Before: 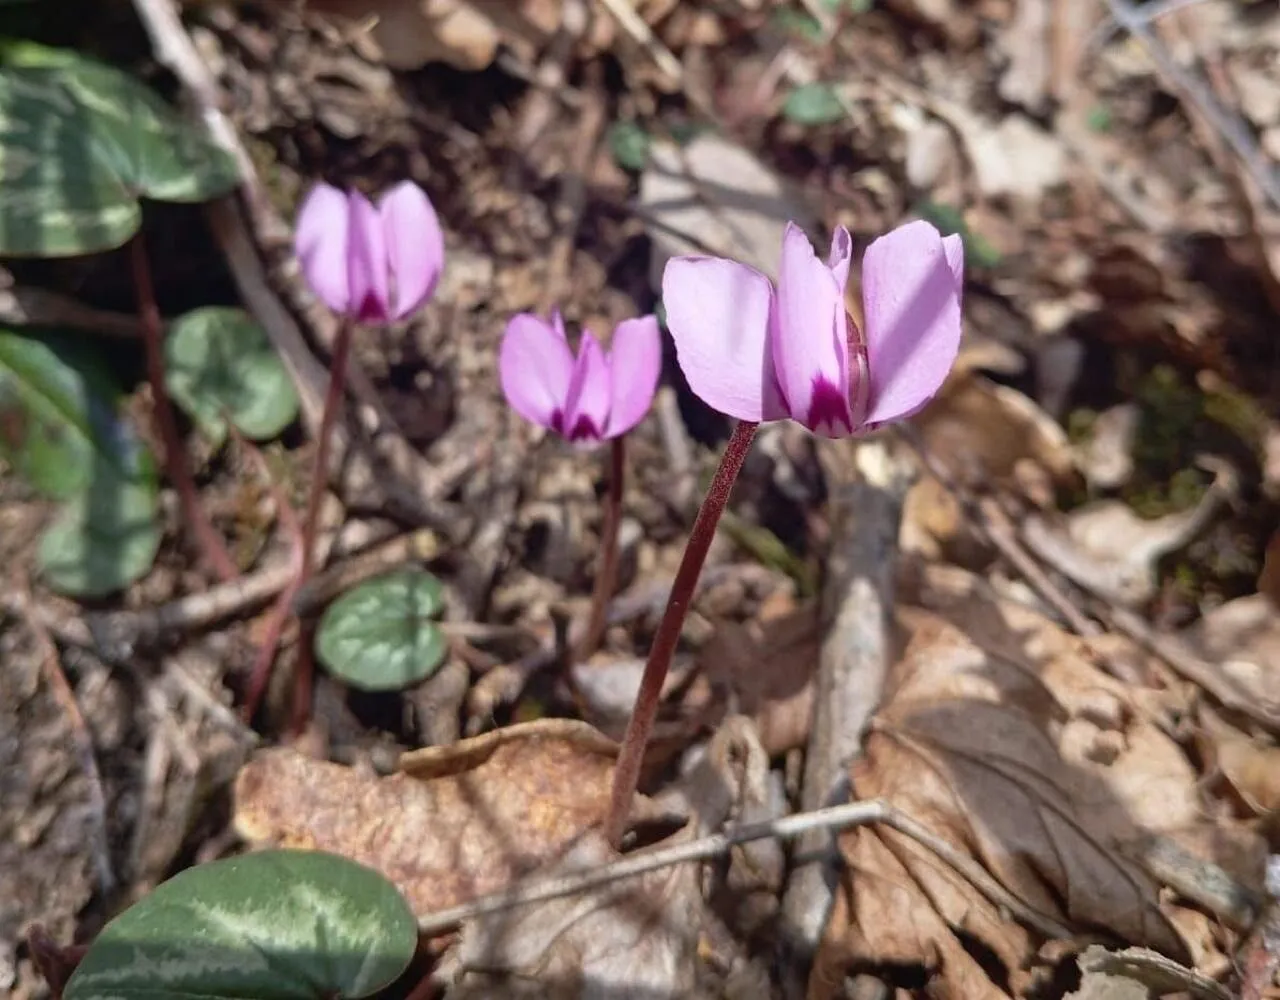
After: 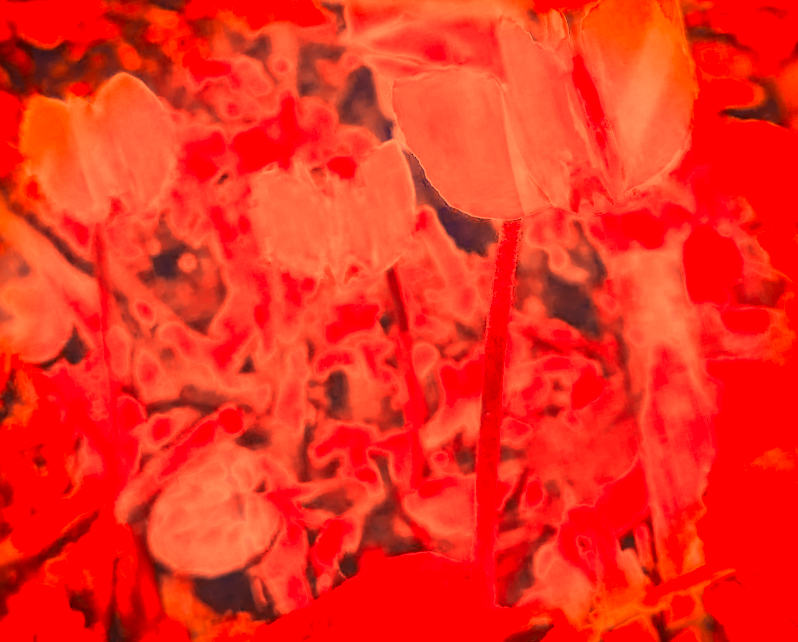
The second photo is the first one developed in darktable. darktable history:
vignetting: fall-off start 88.53%, fall-off radius 44.2%, saturation 0.376, width/height ratio 1.161
tone equalizer: -8 EV -1.84 EV, -7 EV -1.16 EV, -6 EV -1.62 EV, smoothing diameter 25%, edges refinement/feathering 10, preserve details guided filter
crop and rotate: left 14.436%, right 18.898%
rotate and perspective: rotation -14.8°, crop left 0.1, crop right 0.903, crop top 0.25, crop bottom 0.748
color zones: curves: ch0 [(0, 0.5) (0.125, 0.4) (0.25, 0.5) (0.375, 0.4) (0.5, 0.4) (0.625, 0.35) (0.75, 0.35) (0.875, 0.5)]; ch1 [(0, 0.35) (0.125, 0.45) (0.25, 0.35) (0.375, 0.35) (0.5, 0.35) (0.625, 0.35) (0.75, 0.45) (0.875, 0.35)]; ch2 [(0, 0.6) (0.125, 0.5) (0.25, 0.5) (0.375, 0.6) (0.5, 0.6) (0.625, 0.5) (0.75, 0.5) (0.875, 0.5)]
exposure: compensate highlight preservation false
white balance: red 4.26, blue 1.802
lowpass: radius 0.1, contrast 0.85, saturation 1.1, unbound 0
